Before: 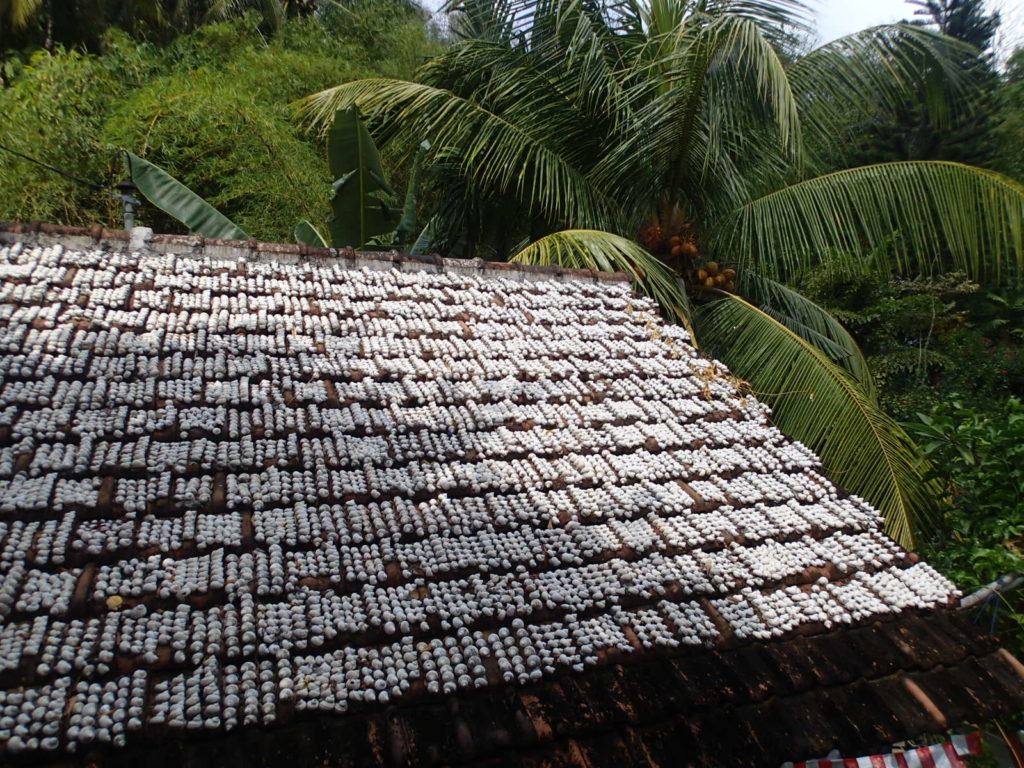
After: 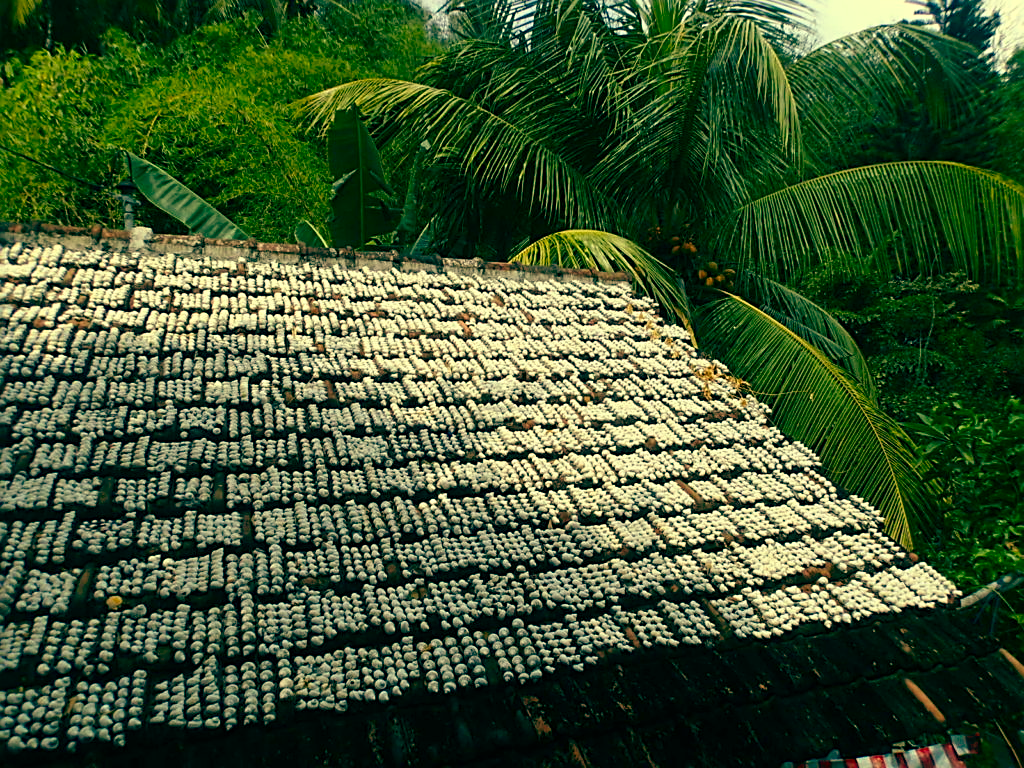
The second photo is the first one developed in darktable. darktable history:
color balance: mode lift, gamma, gain (sRGB), lift [1, 0.69, 1, 1], gamma [1, 1.482, 1, 1], gain [1, 1, 1, 0.802]
sharpen: on, module defaults
color zones: curves: ch0 [(0, 0.613) (0.01, 0.613) (0.245, 0.448) (0.498, 0.529) (0.642, 0.665) (0.879, 0.777) (0.99, 0.613)]; ch1 [(0, 0) (0.143, 0) (0.286, 0) (0.429, 0) (0.571, 0) (0.714, 0) (0.857, 0)], mix -138.01%
